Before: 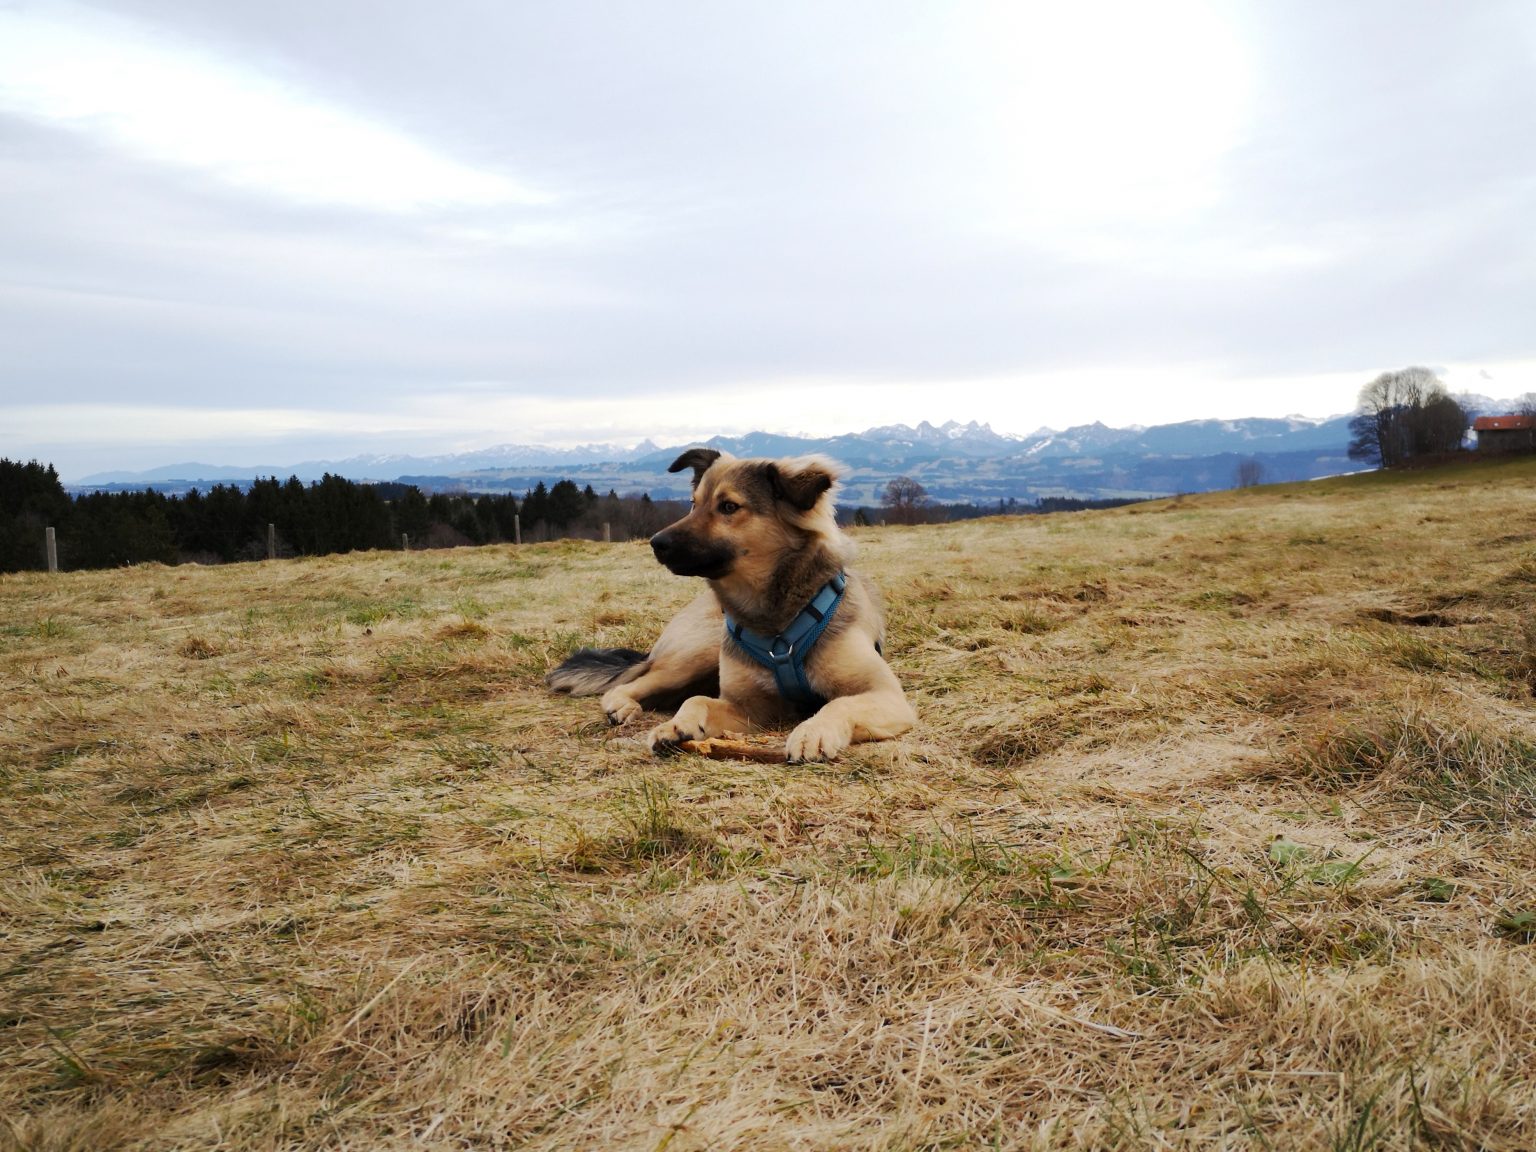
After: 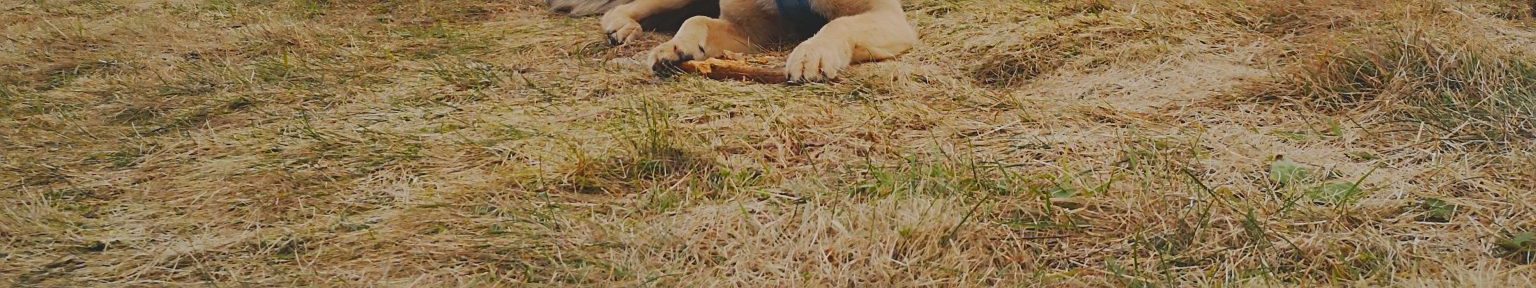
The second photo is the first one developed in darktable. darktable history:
contrast brightness saturation: contrast -0.276
crop and rotate: top 59.029%, bottom 15.967%
sharpen: on, module defaults
